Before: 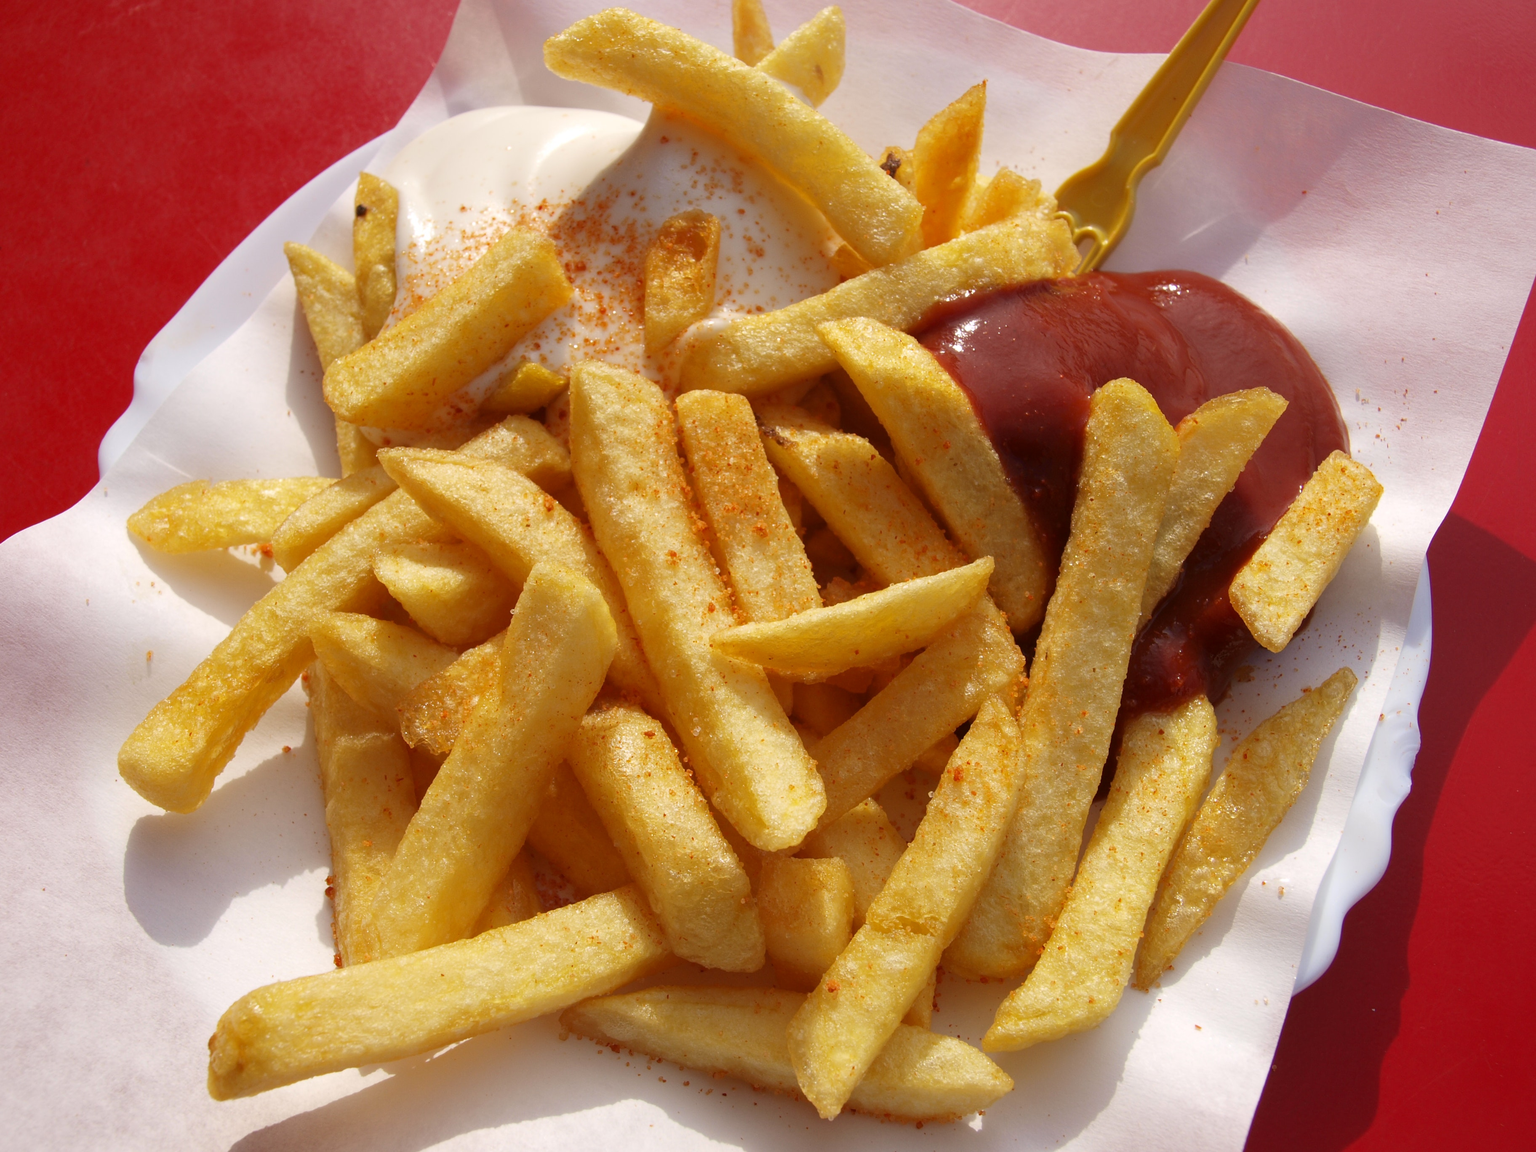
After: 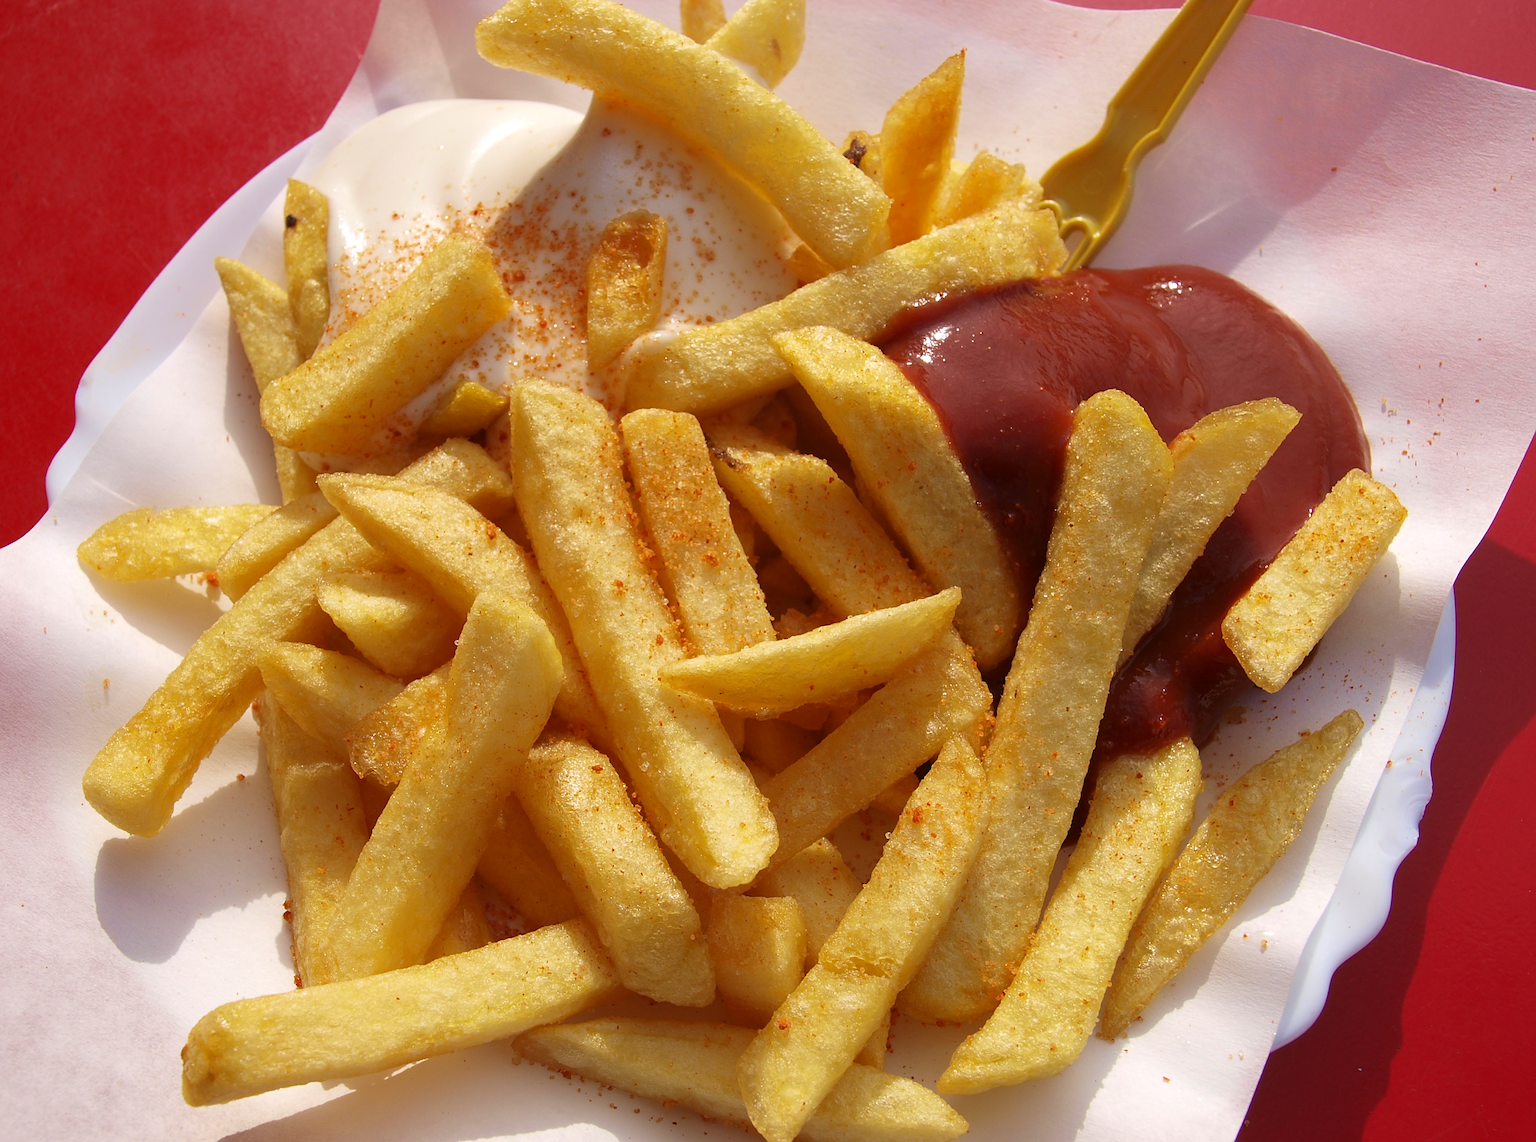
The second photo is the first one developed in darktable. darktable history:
sharpen: on, module defaults
rotate and perspective: rotation 0.062°, lens shift (vertical) 0.115, lens shift (horizontal) -0.133, crop left 0.047, crop right 0.94, crop top 0.061, crop bottom 0.94
velvia: on, module defaults
